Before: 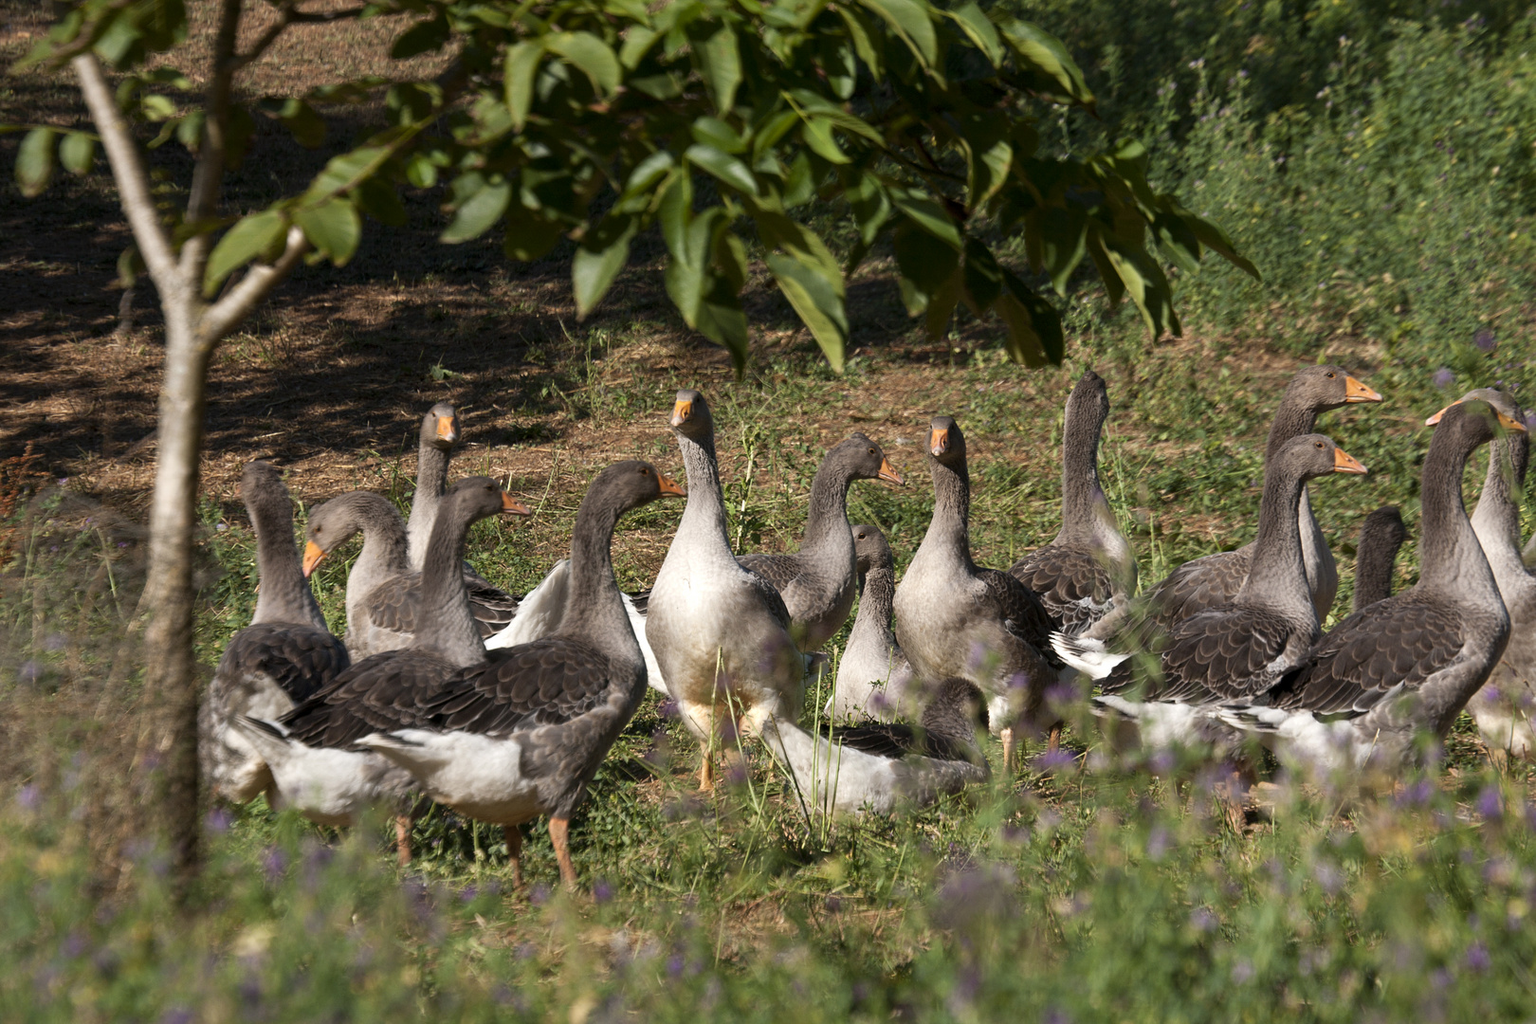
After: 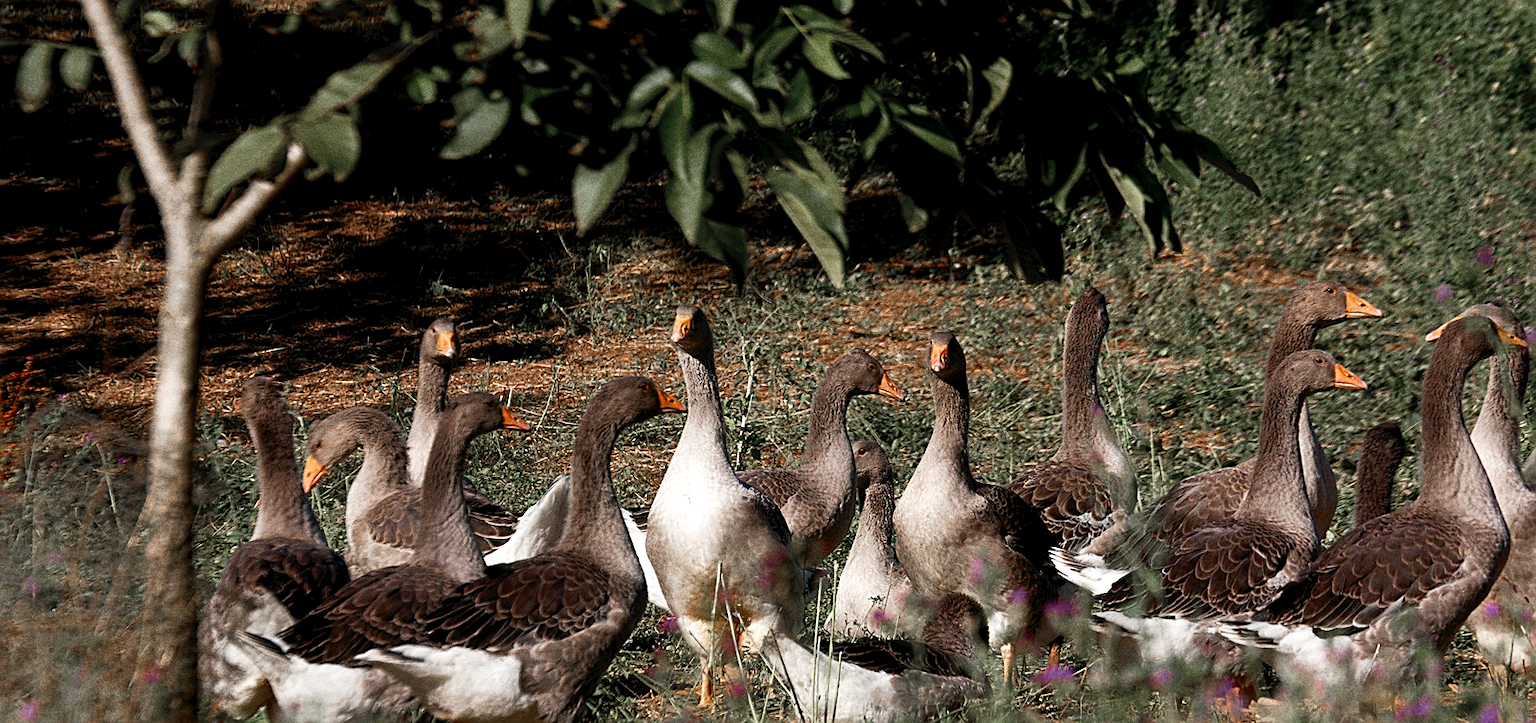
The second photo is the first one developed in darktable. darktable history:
tone curve: curves: ch0 [(0, 0) (0.003, 0.032) (0.011, 0.033) (0.025, 0.036) (0.044, 0.046) (0.069, 0.069) (0.1, 0.108) (0.136, 0.157) (0.177, 0.208) (0.224, 0.256) (0.277, 0.313) (0.335, 0.379) (0.399, 0.444) (0.468, 0.514) (0.543, 0.595) (0.623, 0.687) (0.709, 0.772) (0.801, 0.854) (0.898, 0.933) (1, 1)], preserve colors none
sharpen: on, module defaults
contrast brightness saturation: brightness -0.25, saturation 0.2
grain: coarseness 0.09 ISO, strength 40%
crop and rotate: top 8.293%, bottom 20.996%
contrast equalizer: y [[0.5, 0.488, 0.462, 0.461, 0.491, 0.5], [0.5 ×6], [0.5 ×6], [0 ×6], [0 ×6]]
color zones: curves: ch1 [(0, 0.708) (0.088, 0.648) (0.245, 0.187) (0.429, 0.326) (0.571, 0.498) (0.714, 0.5) (0.857, 0.5) (1, 0.708)]
rgb levels: levels [[0.013, 0.434, 0.89], [0, 0.5, 1], [0, 0.5, 1]]
